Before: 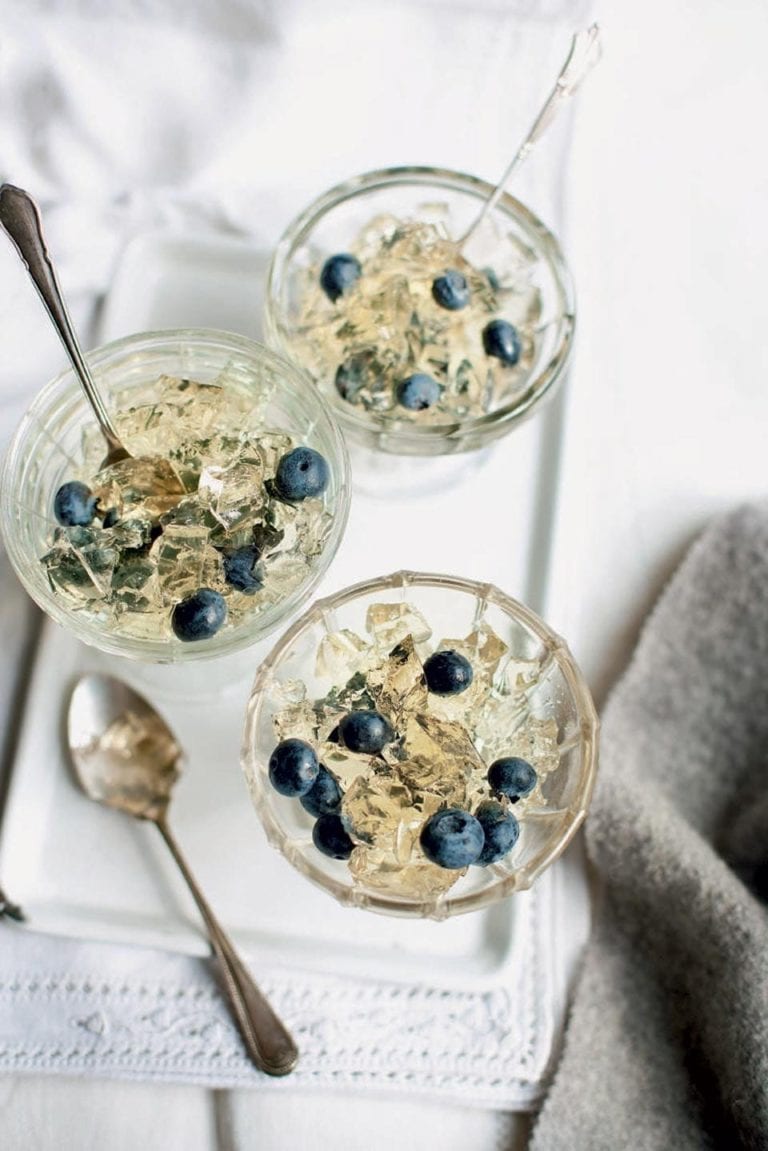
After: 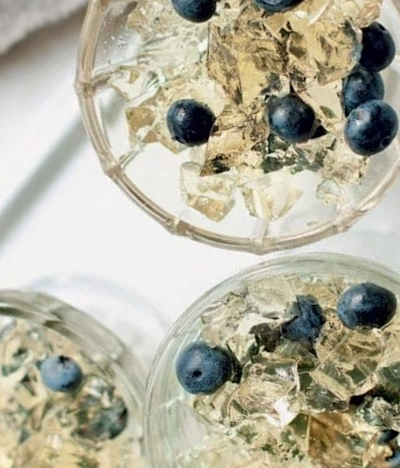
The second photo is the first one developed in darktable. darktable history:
crop and rotate: angle 146.78°, left 9.097%, top 15.573%, right 4.545%, bottom 16.984%
